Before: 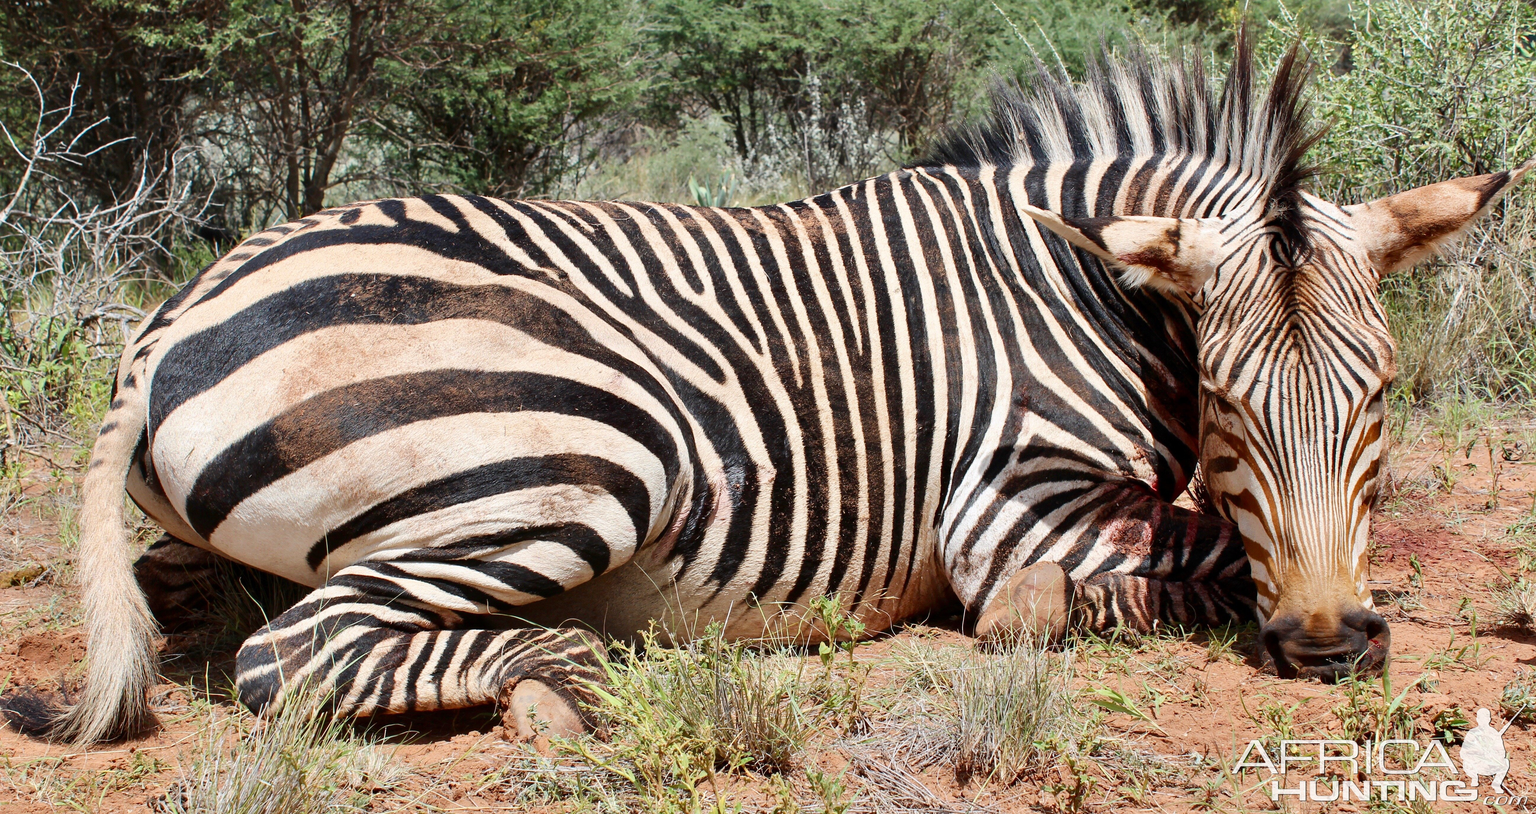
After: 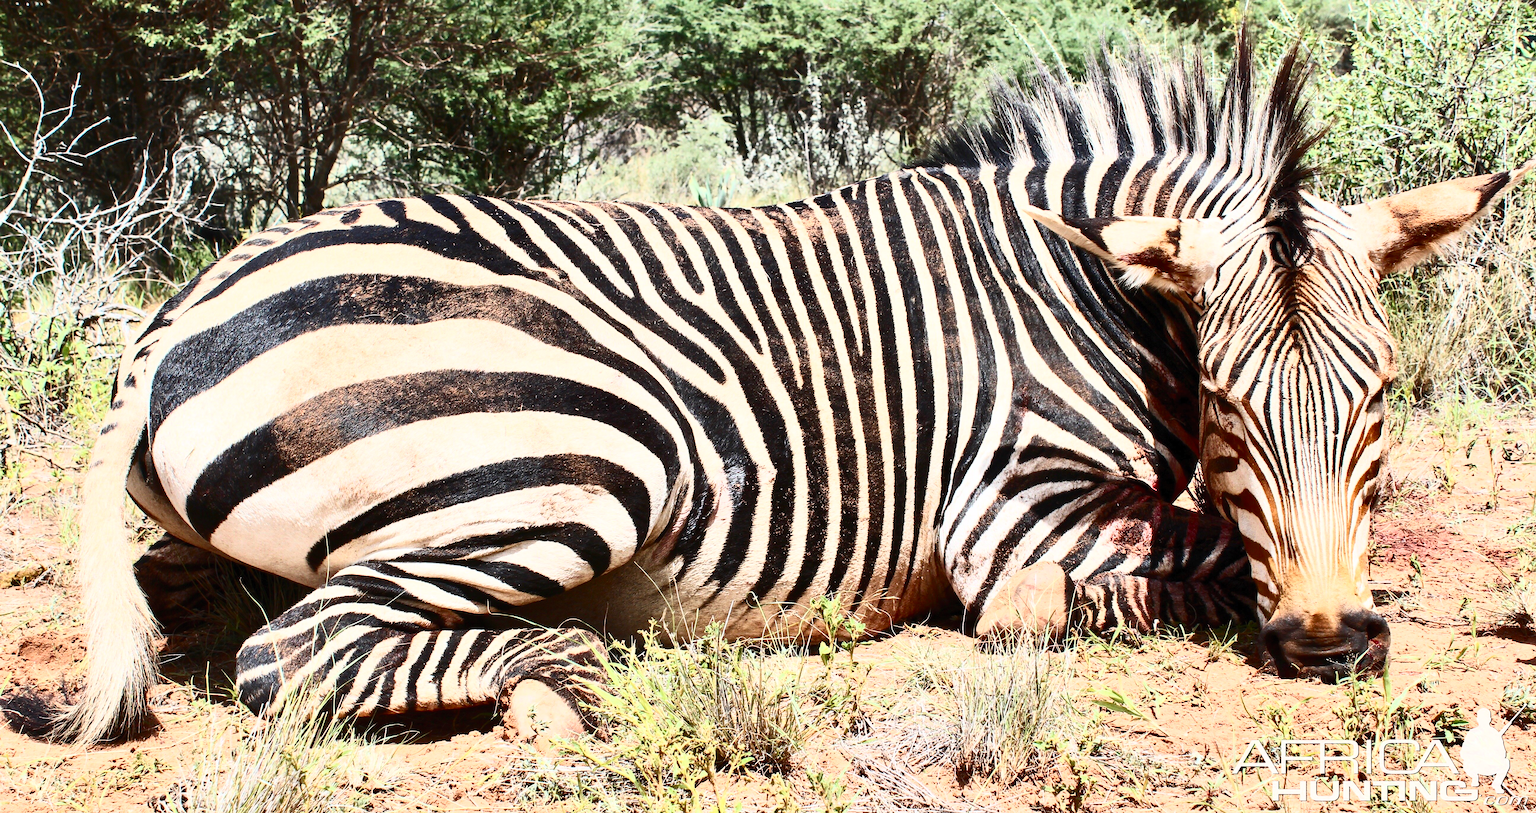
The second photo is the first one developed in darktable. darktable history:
contrast brightness saturation: contrast 0.63, brightness 0.358, saturation 0.144
